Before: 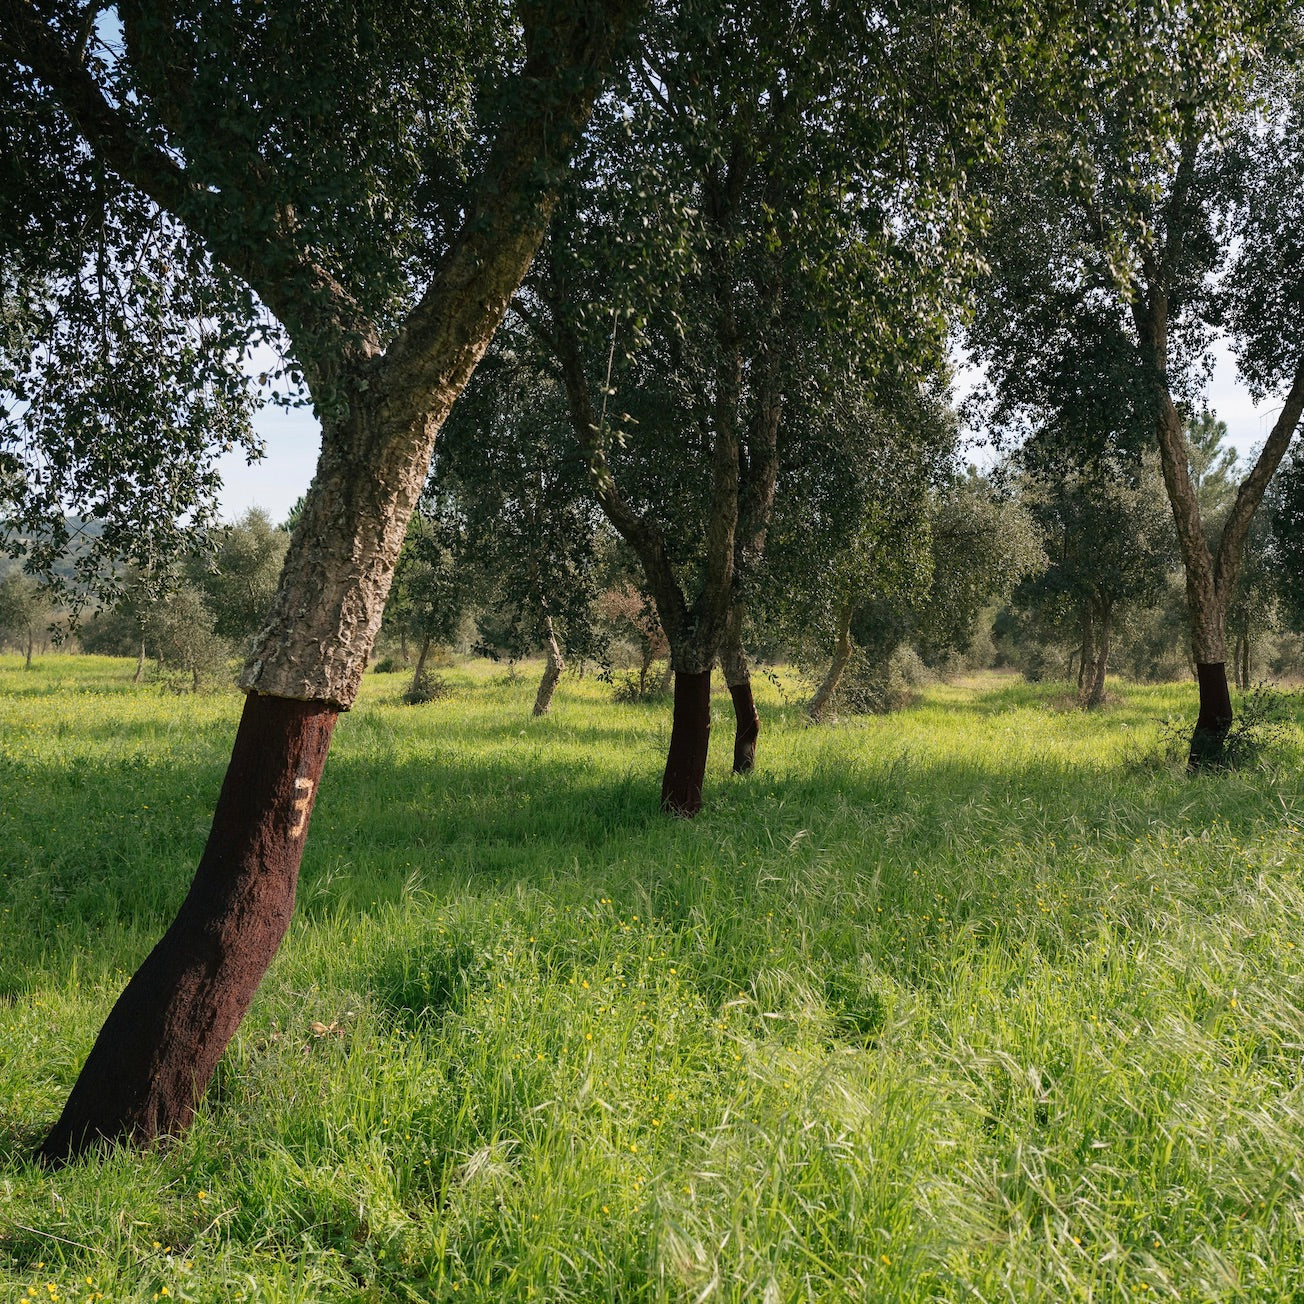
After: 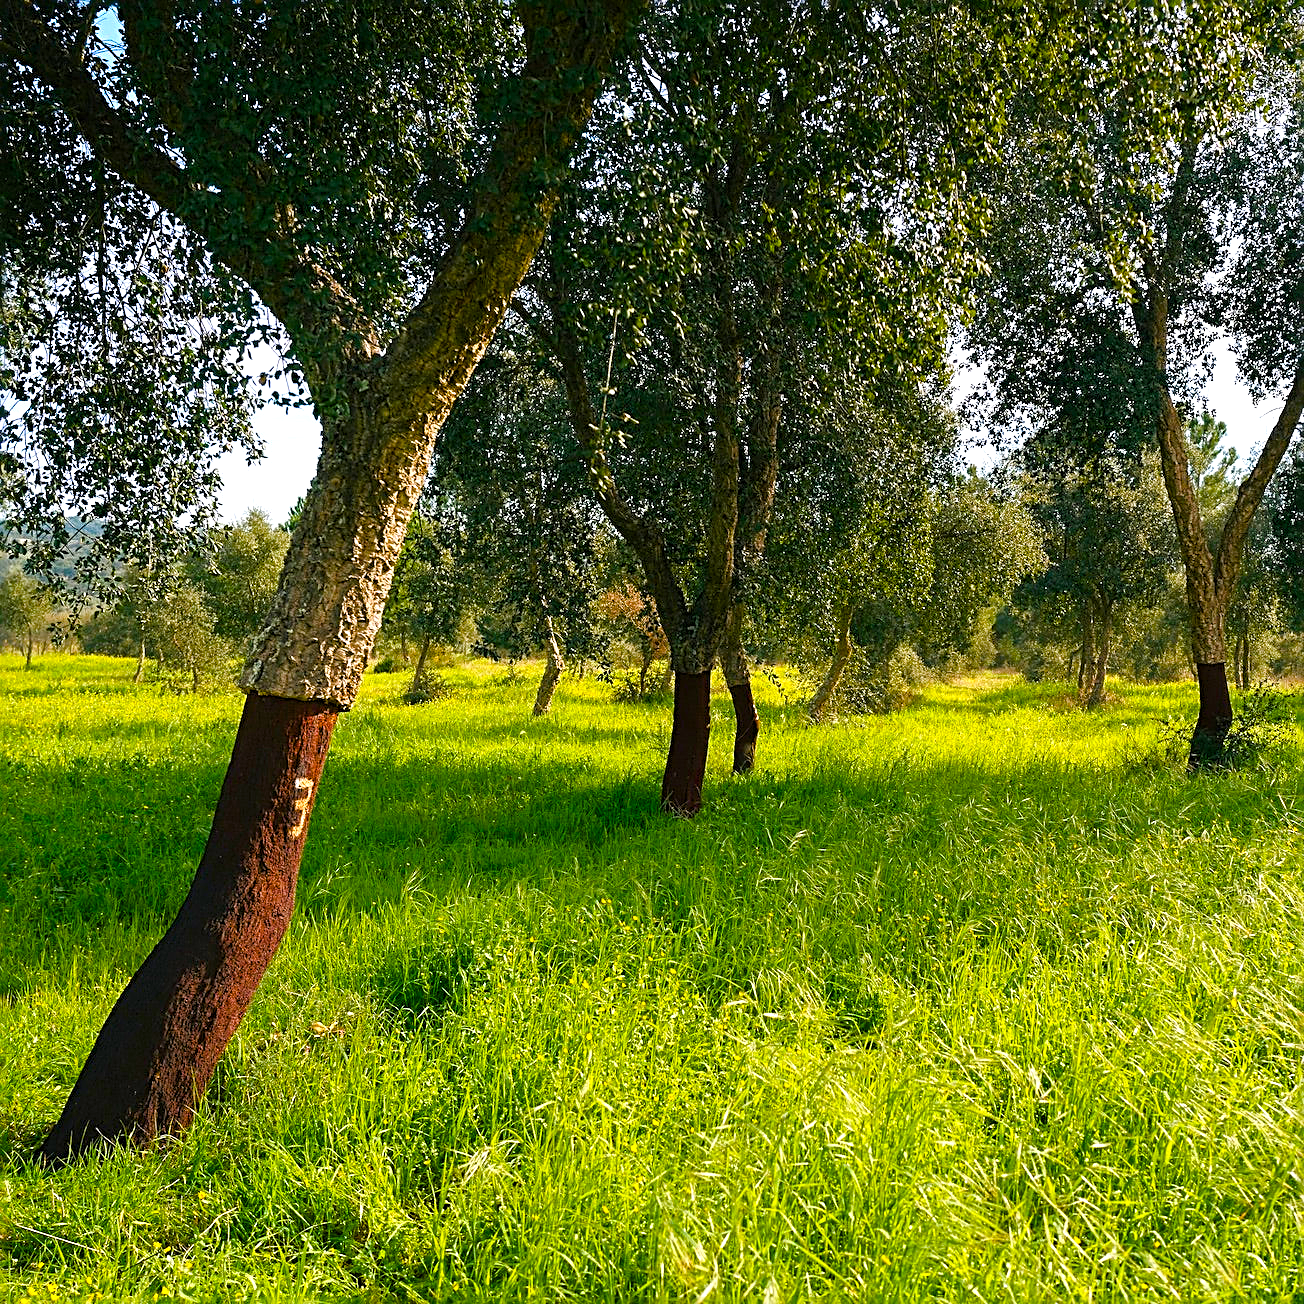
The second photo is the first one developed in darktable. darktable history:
sharpen: radius 2.531, amount 0.628
vibrance: vibrance 0%
exposure: exposure 0.15 EV, compensate highlight preservation false
color balance rgb: linear chroma grading › shadows 10%, linear chroma grading › highlights 10%, linear chroma grading › global chroma 15%, linear chroma grading › mid-tones 15%, perceptual saturation grading › global saturation 40%, perceptual saturation grading › highlights -25%, perceptual saturation grading › mid-tones 35%, perceptual saturation grading › shadows 35%, perceptual brilliance grading › global brilliance 11.29%, global vibrance 11.29%
